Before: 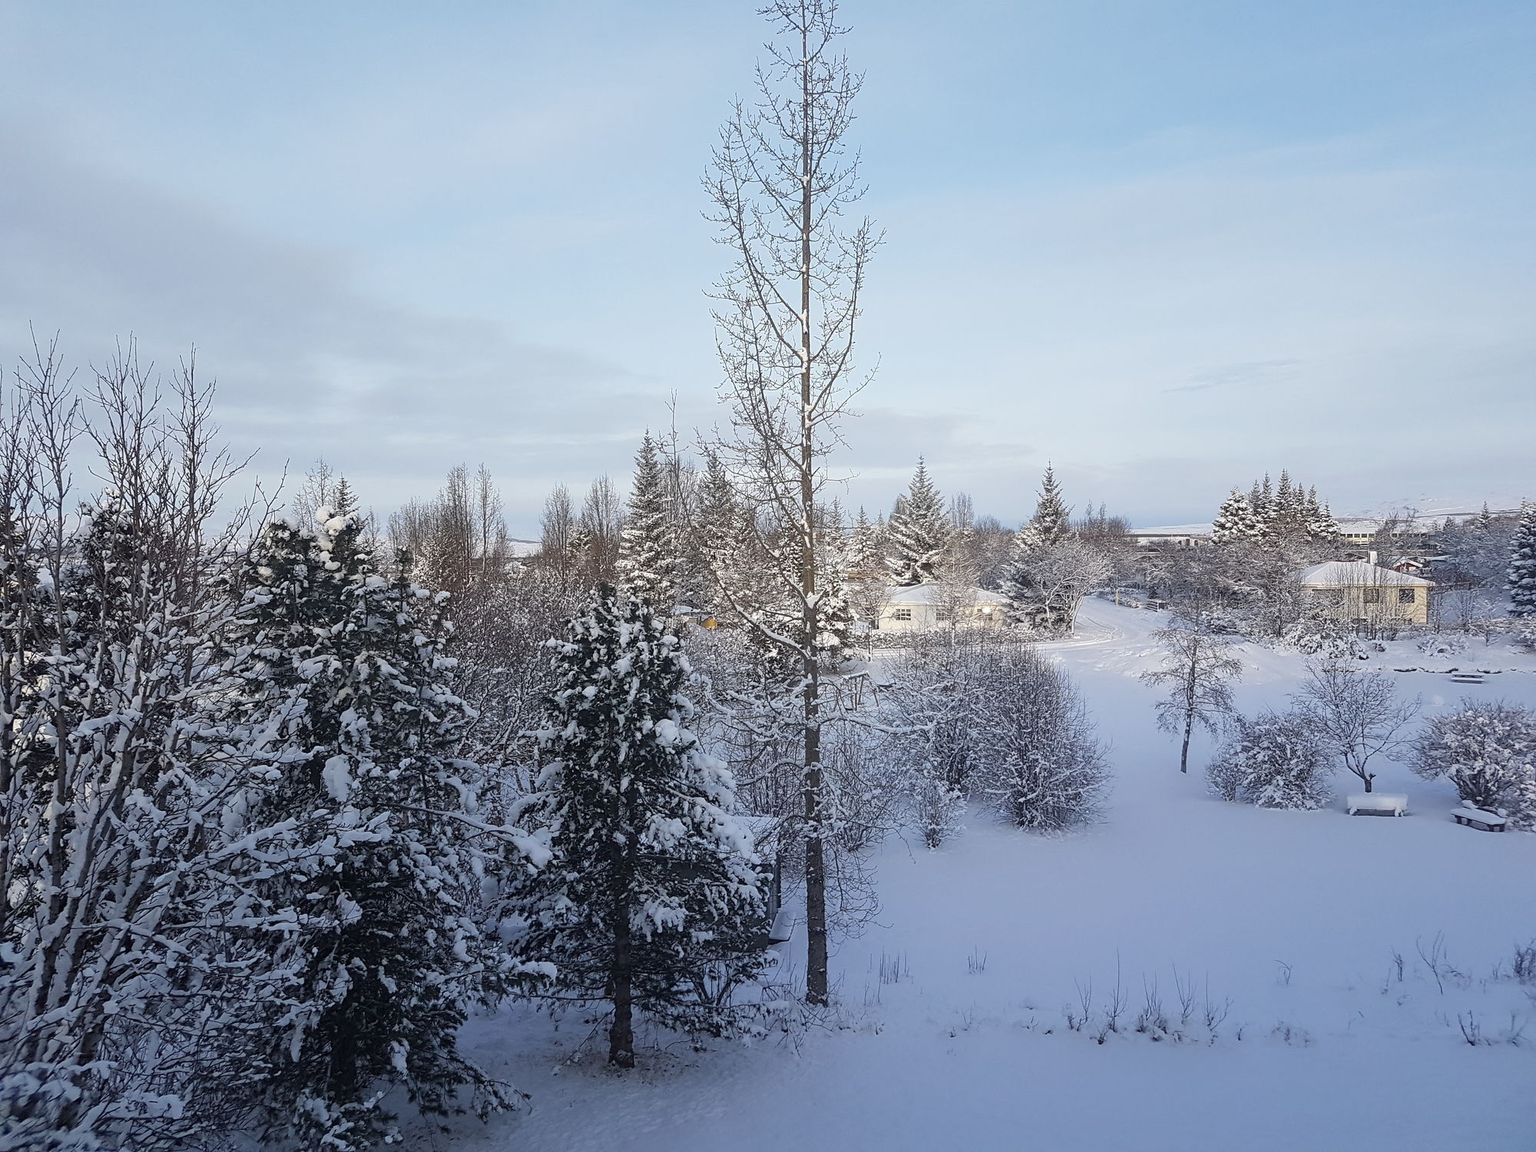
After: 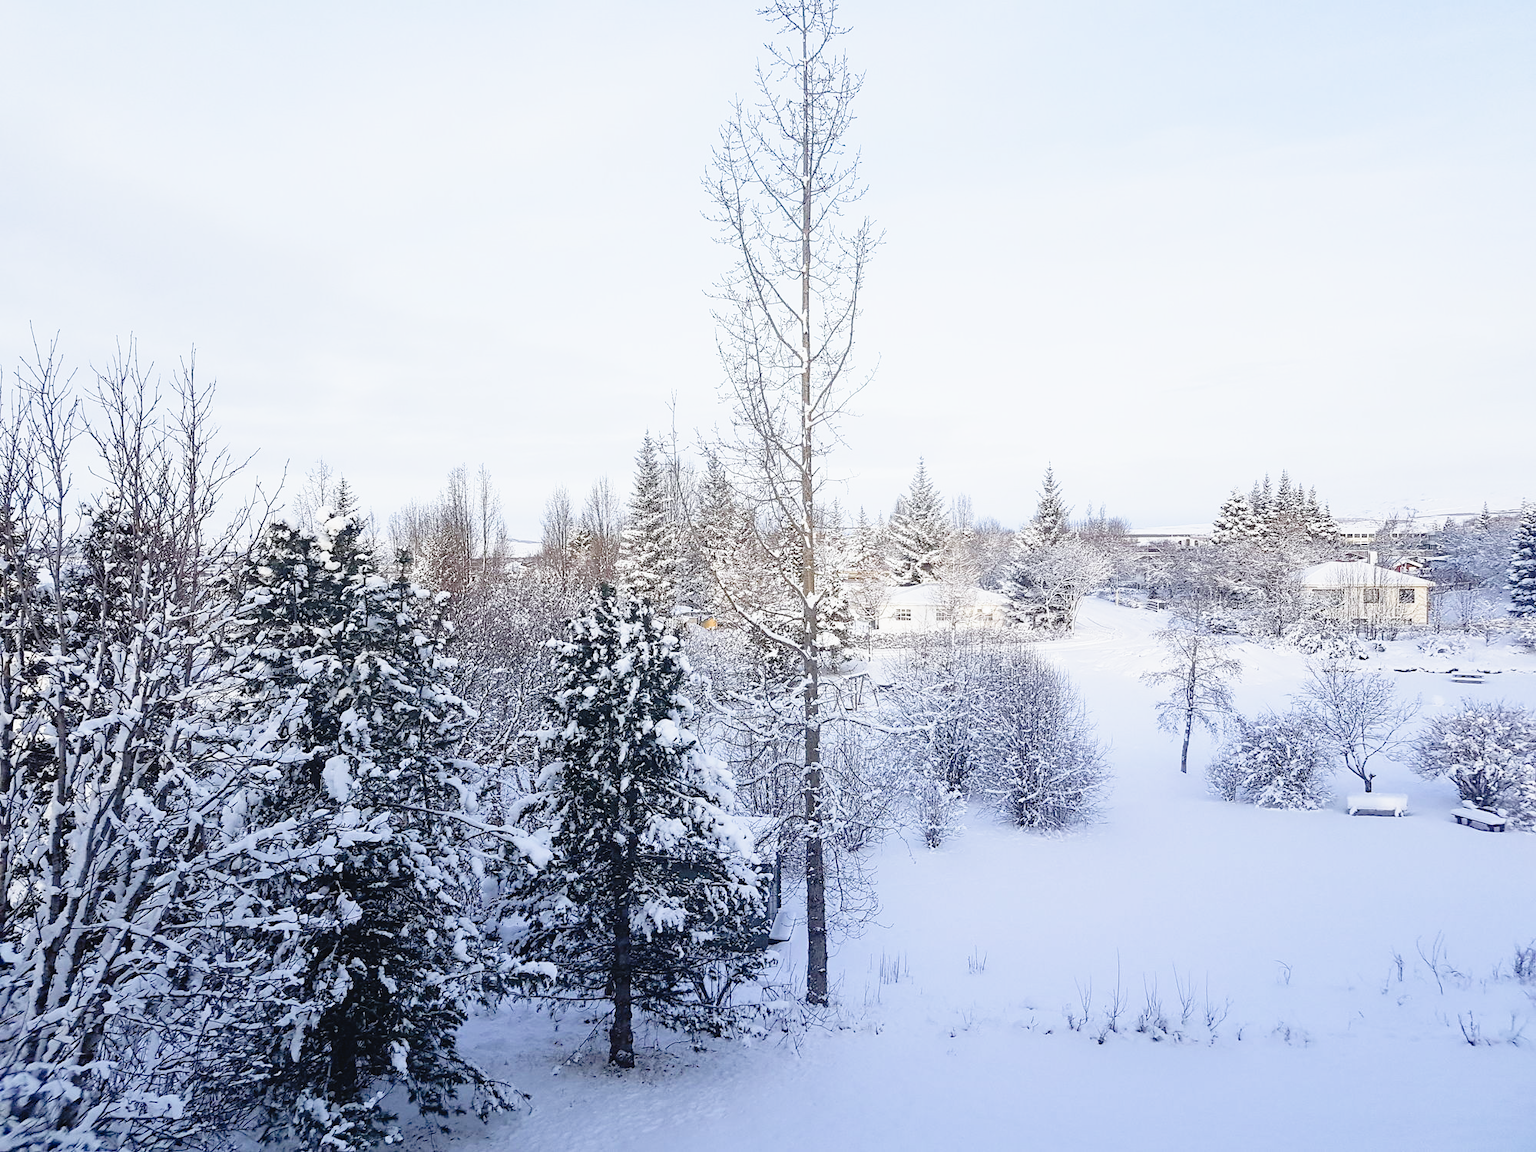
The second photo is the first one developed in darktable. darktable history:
sigmoid: contrast 1.22, skew 0.65
exposure: exposure 0.999 EV, compensate highlight preservation false
white balance: red 0.98, blue 1.034
tone curve: curves: ch0 [(0, 0) (0.003, 0.025) (0.011, 0.027) (0.025, 0.032) (0.044, 0.037) (0.069, 0.044) (0.1, 0.054) (0.136, 0.084) (0.177, 0.128) (0.224, 0.196) (0.277, 0.281) (0.335, 0.376) (0.399, 0.461) (0.468, 0.534) (0.543, 0.613) (0.623, 0.692) (0.709, 0.77) (0.801, 0.849) (0.898, 0.934) (1, 1)], preserve colors none
